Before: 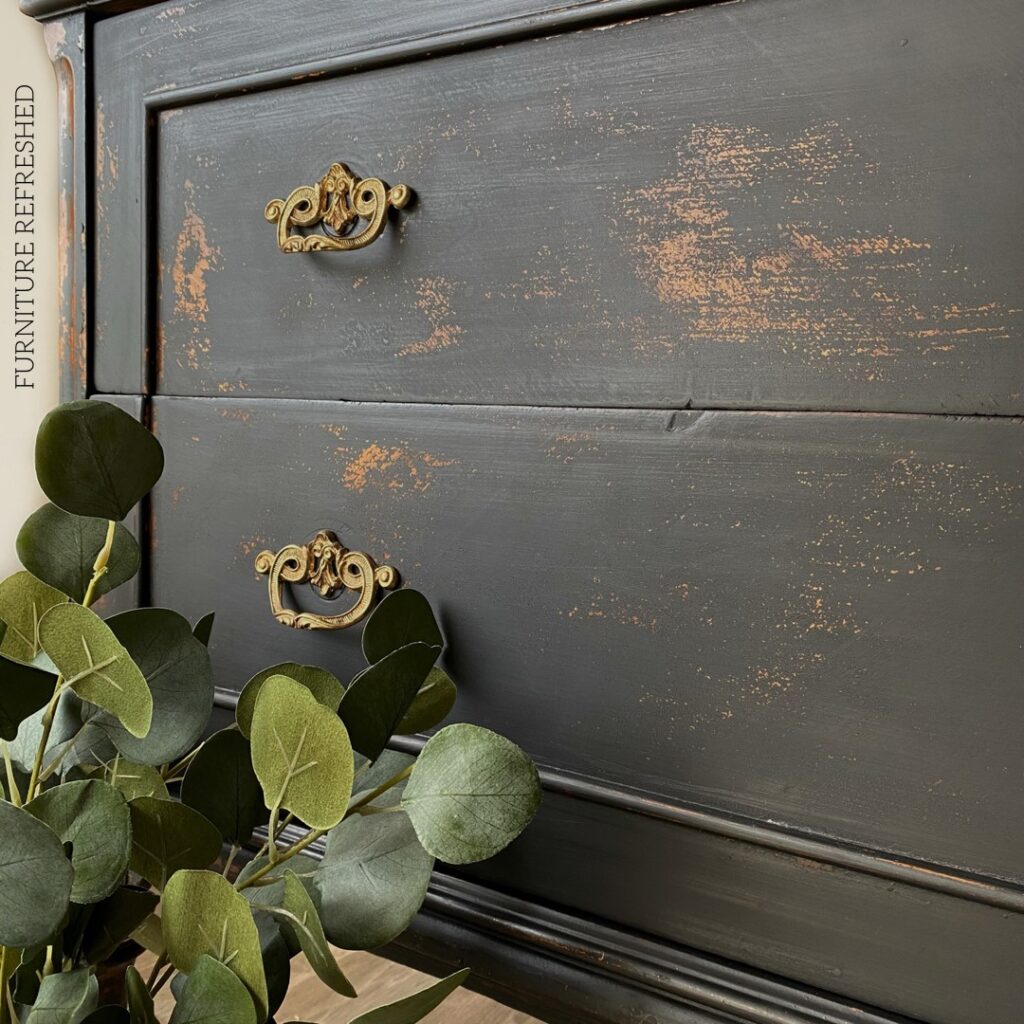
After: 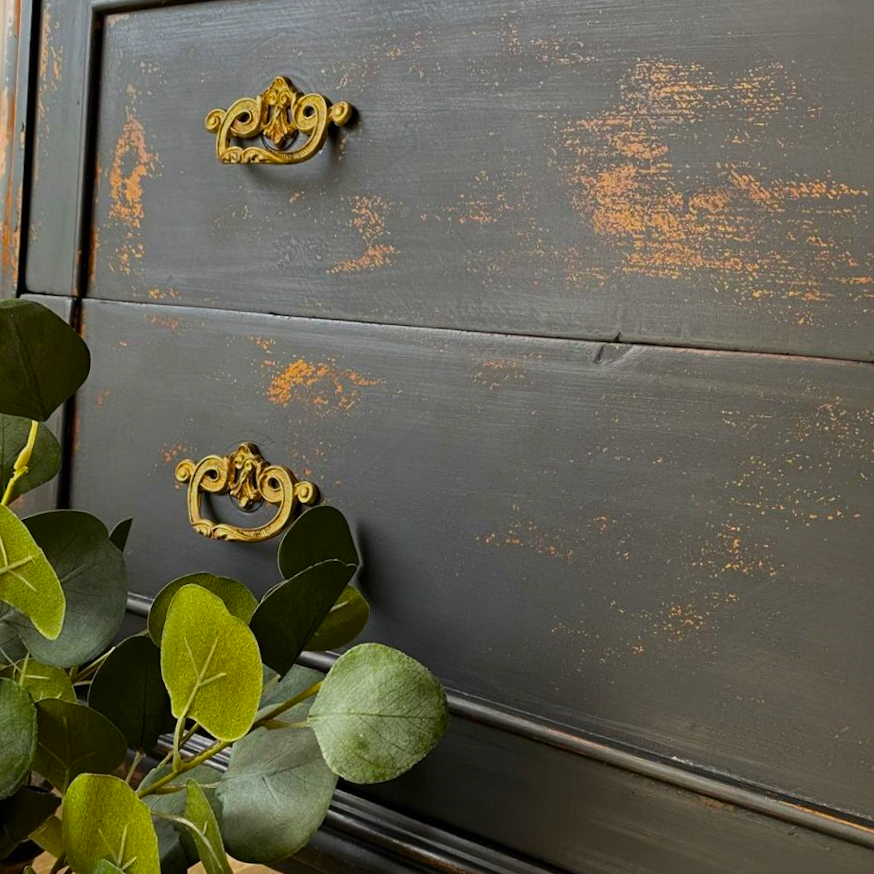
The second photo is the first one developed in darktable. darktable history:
crop and rotate: angle -3.27°, left 5.211%, top 5.211%, right 4.607%, bottom 4.607%
color balance rgb: linear chroma grading › global chroma 15%, perceptual saturation grading › global saturation 30%
